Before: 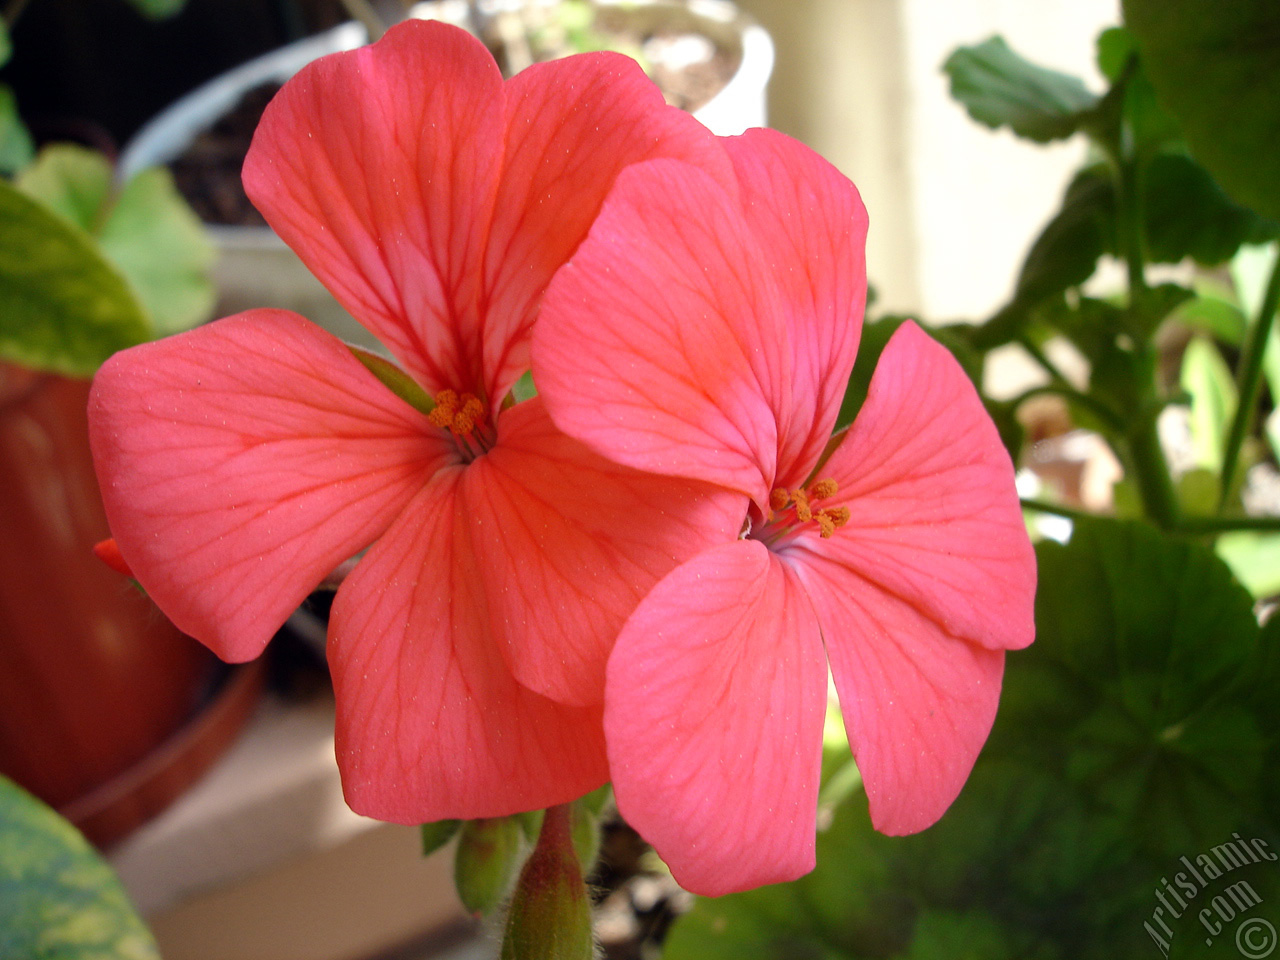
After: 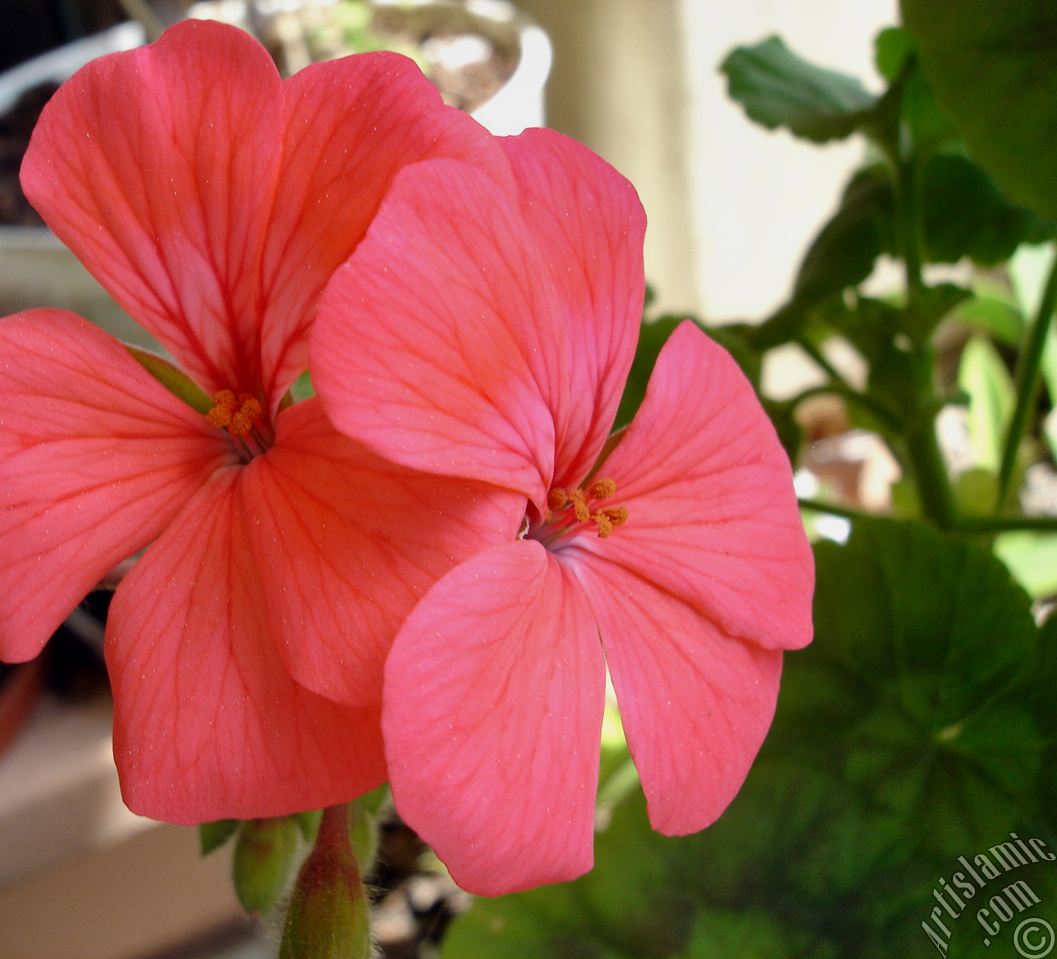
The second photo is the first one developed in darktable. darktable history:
shadows and highlights: soften with gaussian
crop: left 17.354%, bottom 0.036%
exposure: black level correction 0.001, exposure -0.2 EV, compensate highlight preservation false
